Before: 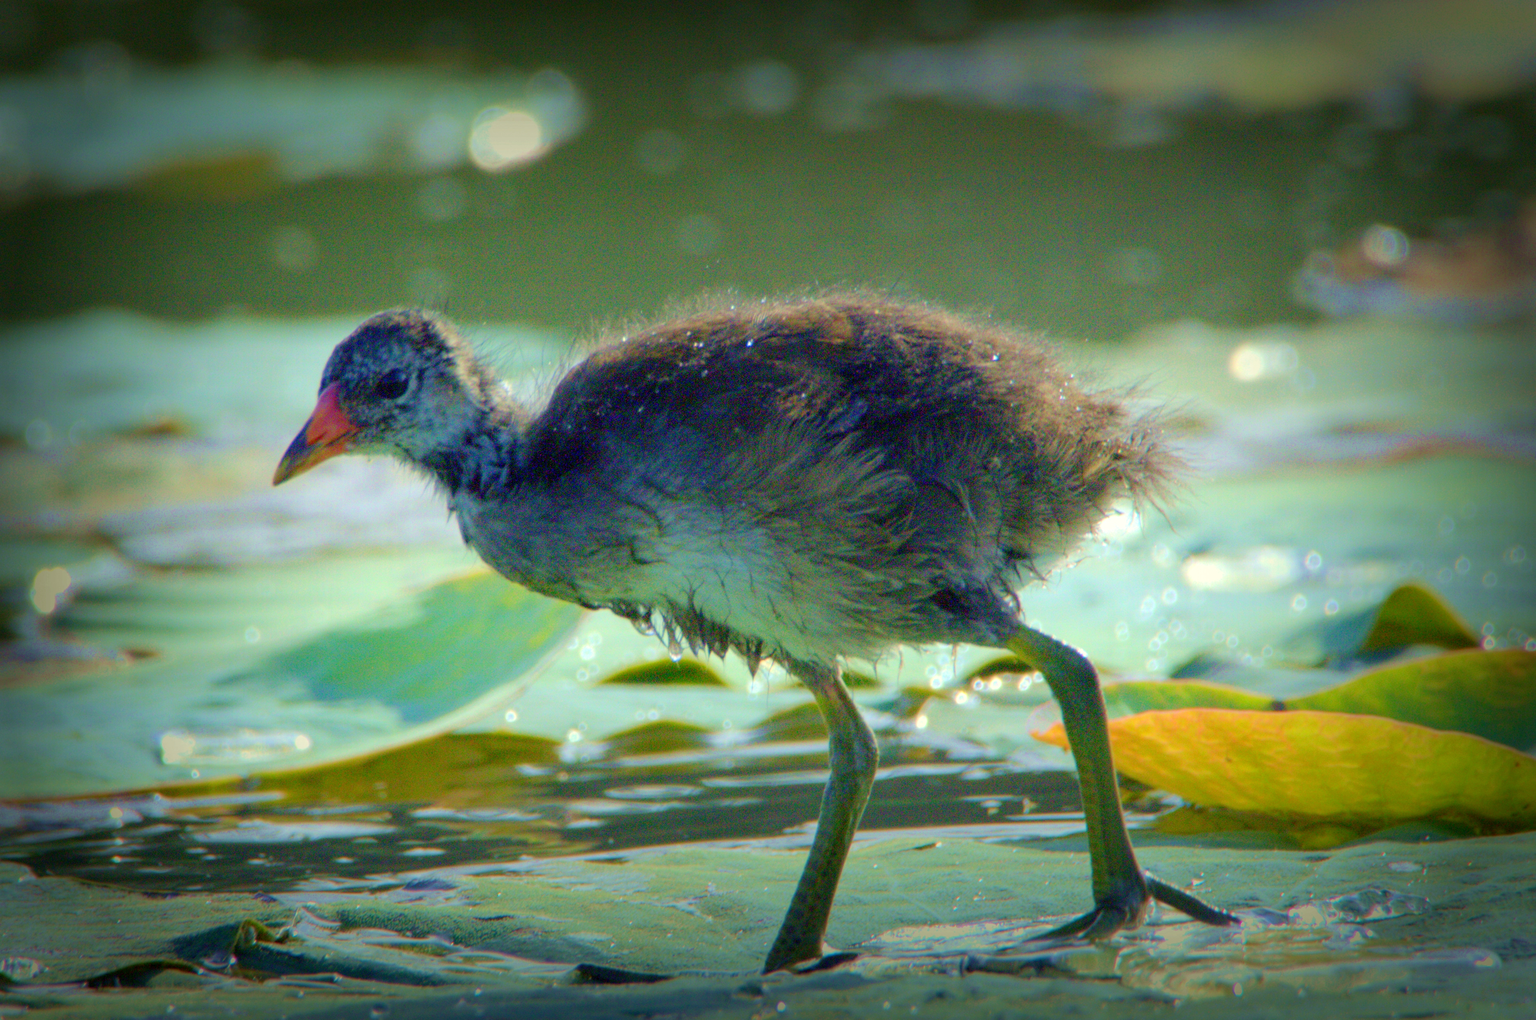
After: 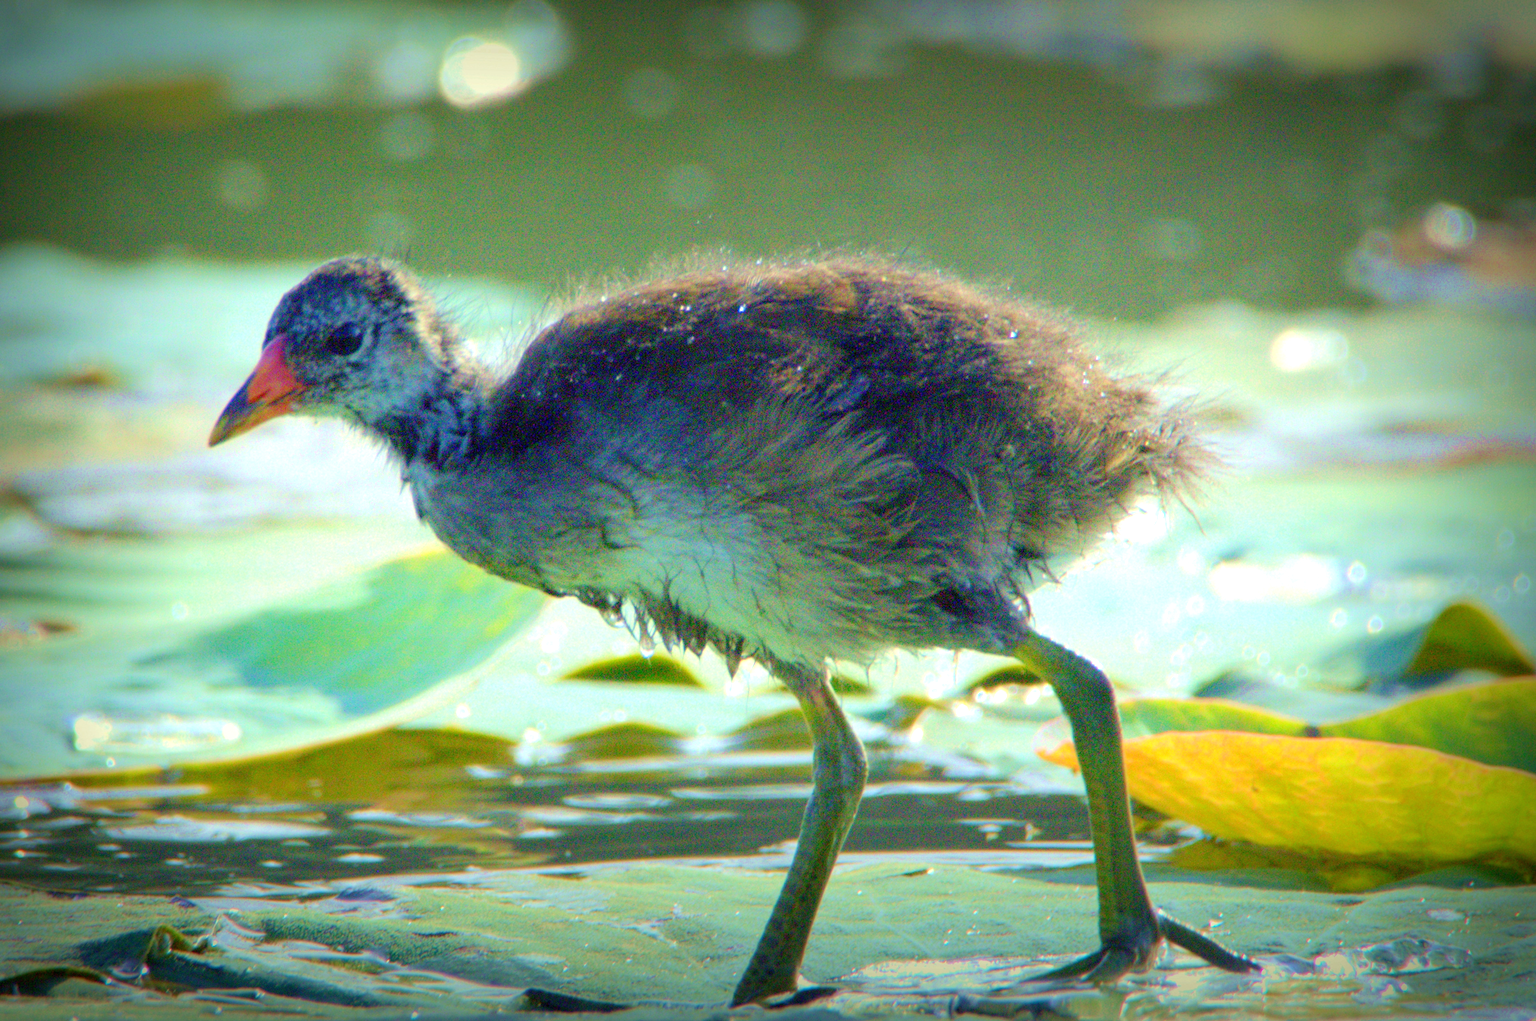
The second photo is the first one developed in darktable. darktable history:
crop and rotate: angle -2.13°, left 3.166%, top 3.902%, right 1.525%, bottom 0.62%
exposure: black level correction 0, exposure 0.597 EV, compensate highlight preservation false
tone equalizer: mask exposure compensation -0.485 EV
